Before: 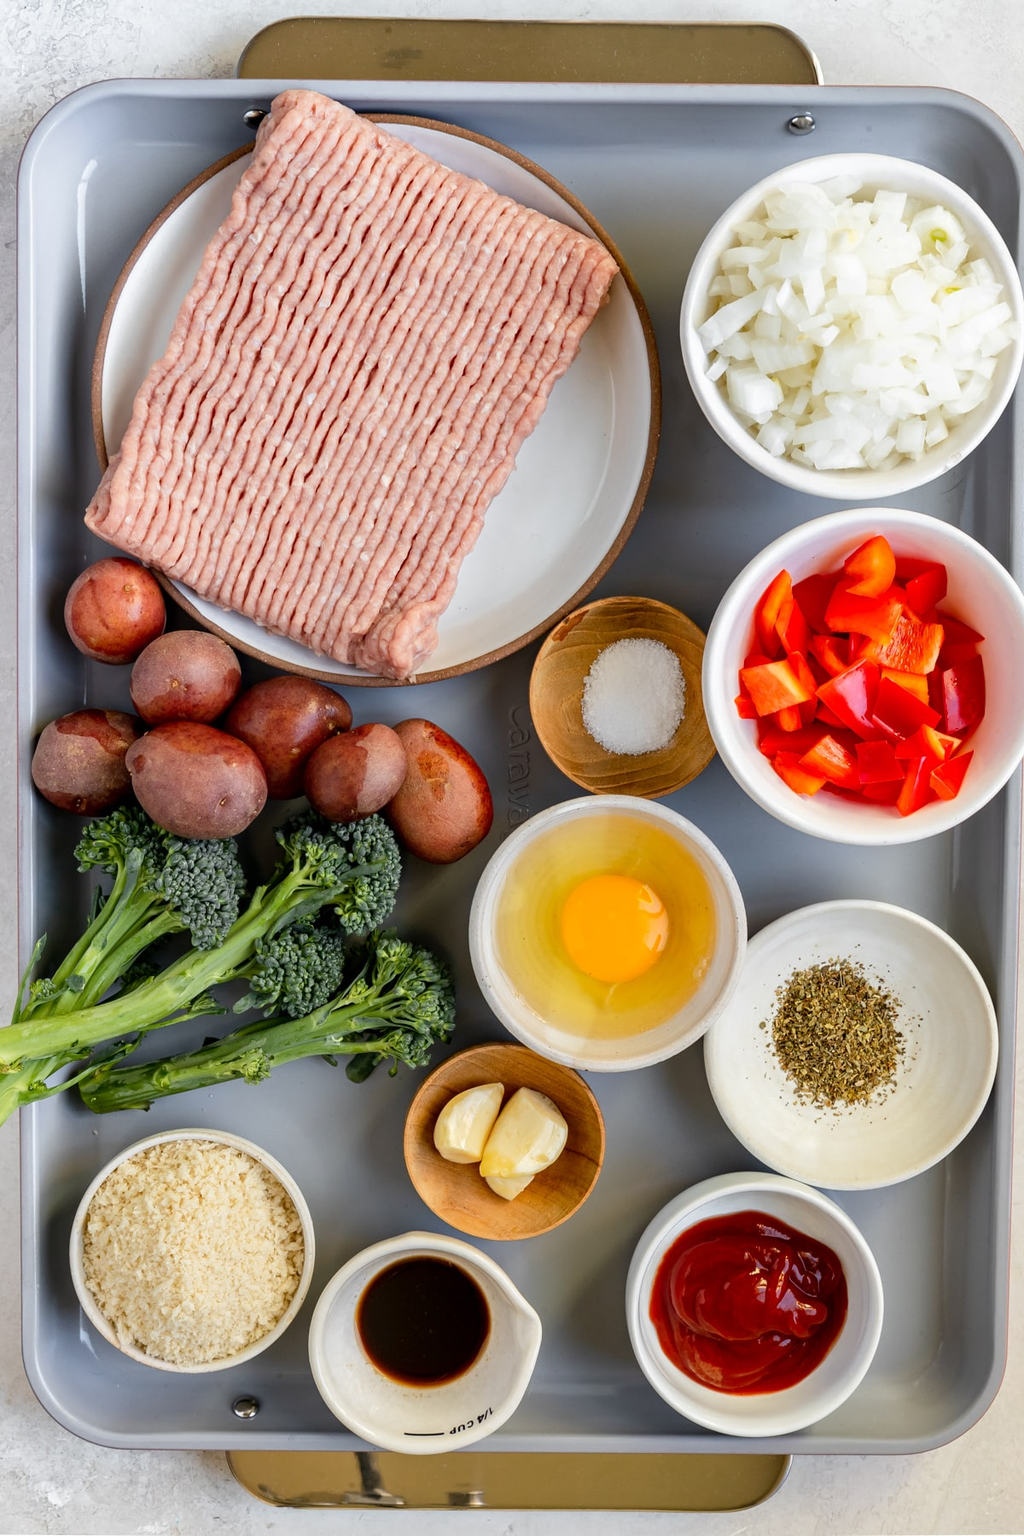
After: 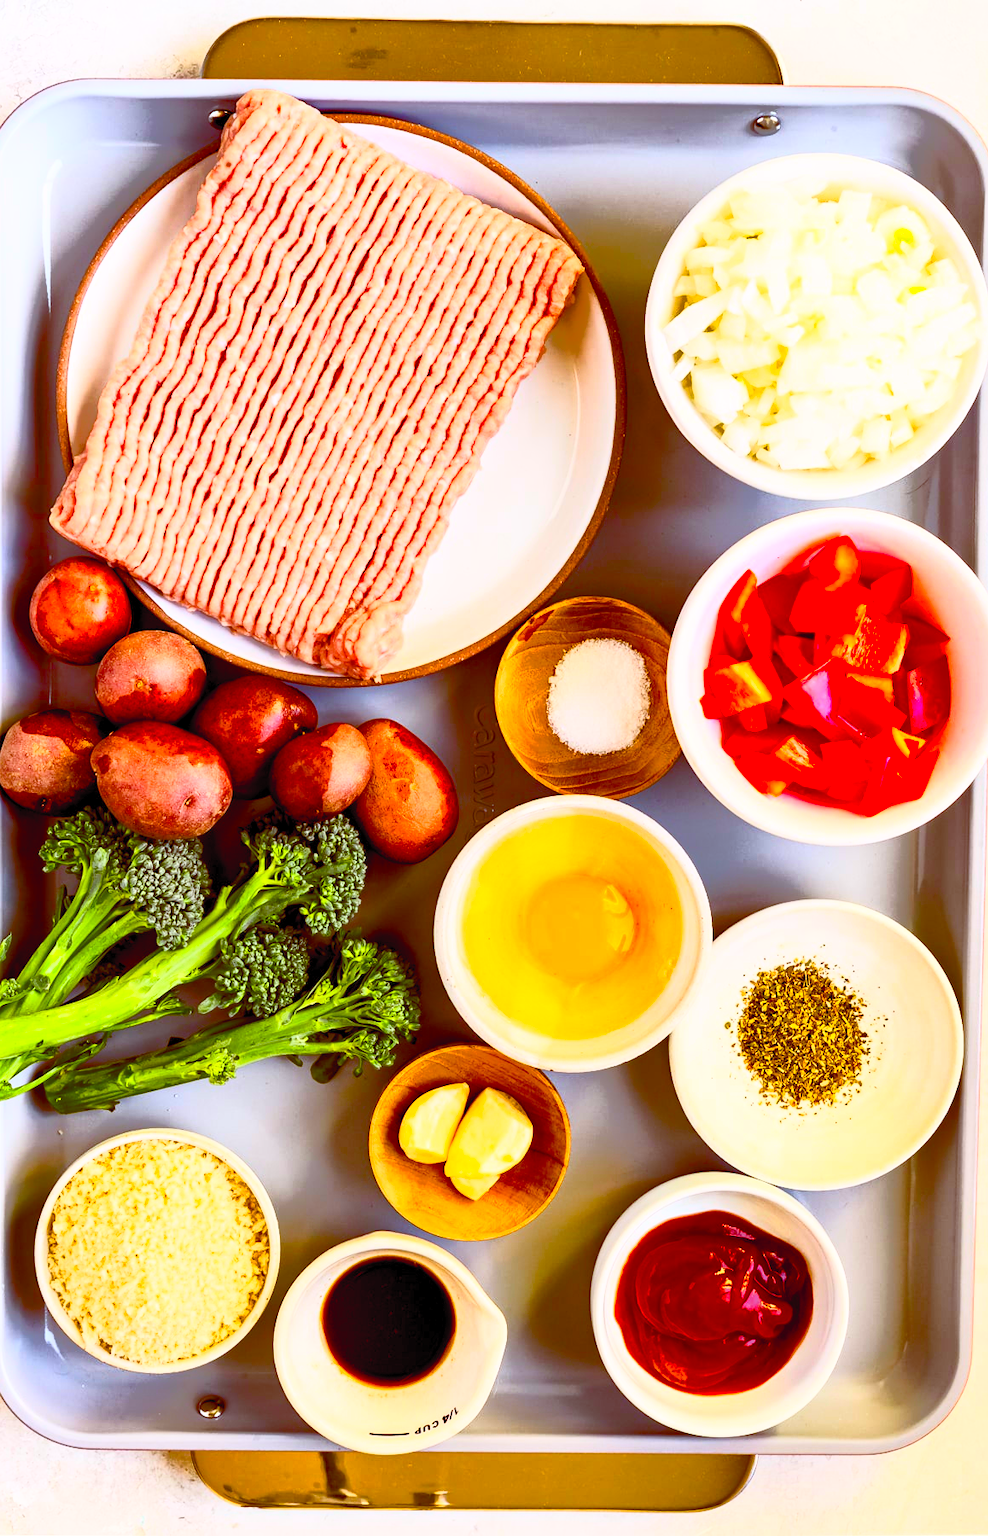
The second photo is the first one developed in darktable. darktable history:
crop and rotate: left 3.432%
color balance rgb: global offset › chroma 0.404%, global offset › hue 31.67°, linear chroma grading › shadows 31.927%, linear chroma grading › global chroma -2.14%, linear chroma grading › mid-tones 3.967%, perceptual saturation grading › global saturation 13.622%, perceptual saturation grading › highlights -30.262%, perceptual saturation grading › shadows 51.317%
contrast brightness saturation: contrast 0.83, brightness 0.585, saturation 0.597
shadows and highlights: shadows 40.24, highlights -59.98
